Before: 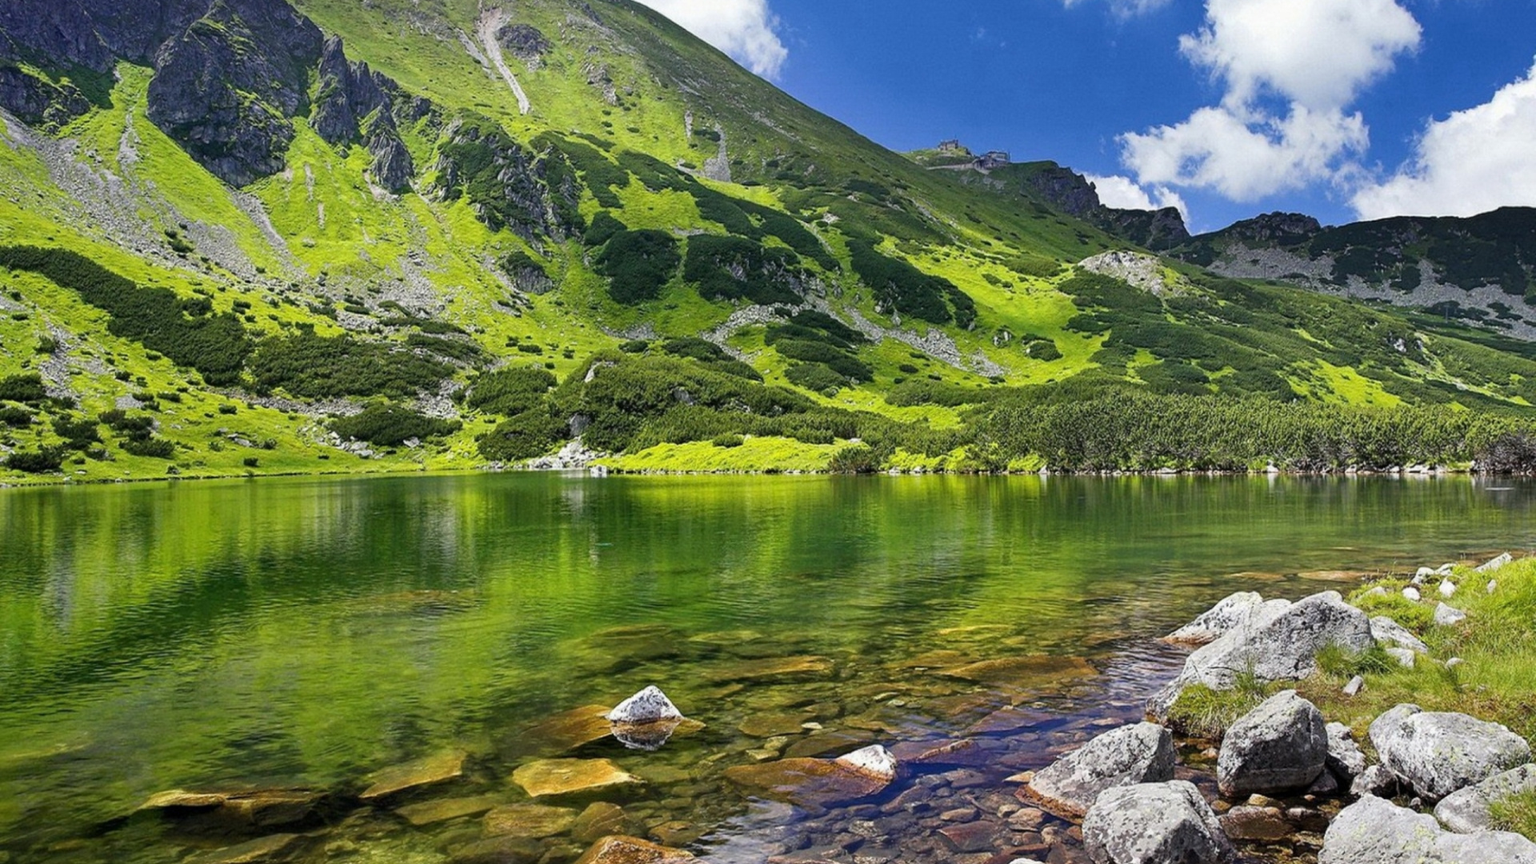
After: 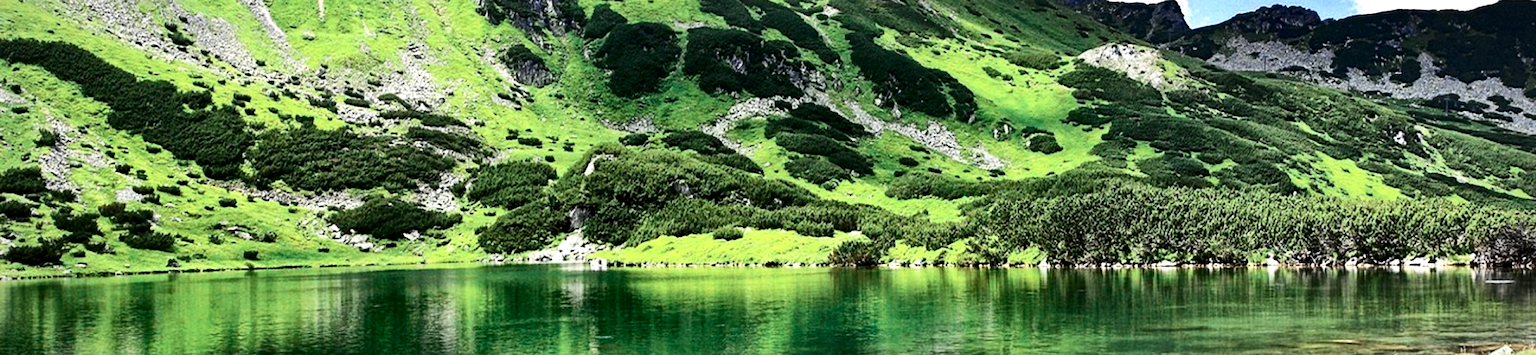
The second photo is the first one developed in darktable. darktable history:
local contrast: mode bilateral grid, contrast 20, coarseness 50, detail 172%, midtone range 0.2
exposure: black level correction 0, exposure 0.595 EV, compensate highlight preservation false
contrast brightness saturation: contrast 0.302, brightness -0.084, saturation 0.172
color zones: curves: ch0 [(0, 0.5) (0.125, 0.4) (0.25, 0.5) (0.375, 0.4) (0.5, 0.4) (0.625, 0.6) (0.75, 0.6) (0.875, 0.5)]; ch1 [(0, 0.35) (0.125, 0.45) (0.25, 0.35) (0.375, 0.35) (0.5, 0.35) (0.625, 0.35) (0.75, 0.45) (0.875, 0.35)]; ch2 [(0, 0.6) (0.125, 0.5) (0.25, 0.5) (0.375, 0.6) (0.5, 0.6) (0.625, 0.5) (0.75, 0.5) (0.875, 0.5)]
vignetting: fall-off start 85.62%, fall-off radius 80.13%, width/height ratio 1.217, unbound false
crop and rotate: top 24.031%, bottom 34.797%
